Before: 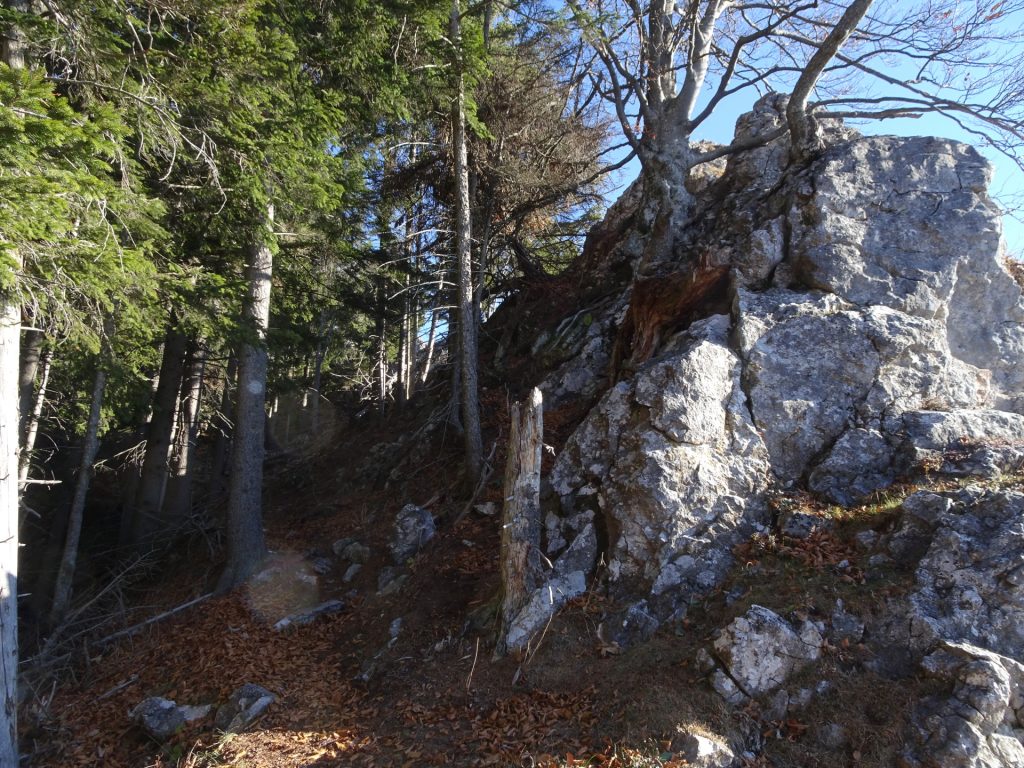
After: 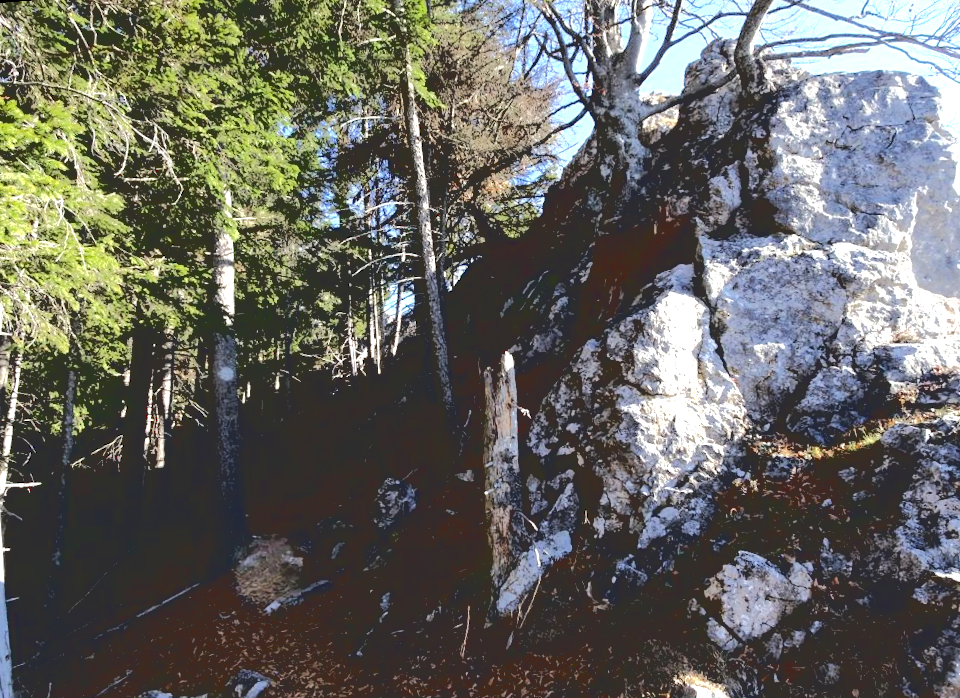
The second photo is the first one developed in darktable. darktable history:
exposure: exposure 0.785 EV, compensate highlight preservation false
crop: top 0.05%, bottom 0.098%
base curve: curves: ch0 [(0.065, 0.026) (0.236, 0.358) (0.53, 0.546) (0.777, 0.841) (0.924, 0.992)], preserve colors average RGB
rotate and perspective: rotation -4.57°, crop left 0.054, crop right 0.944, crop top 0.087, crop bottom 0.914
